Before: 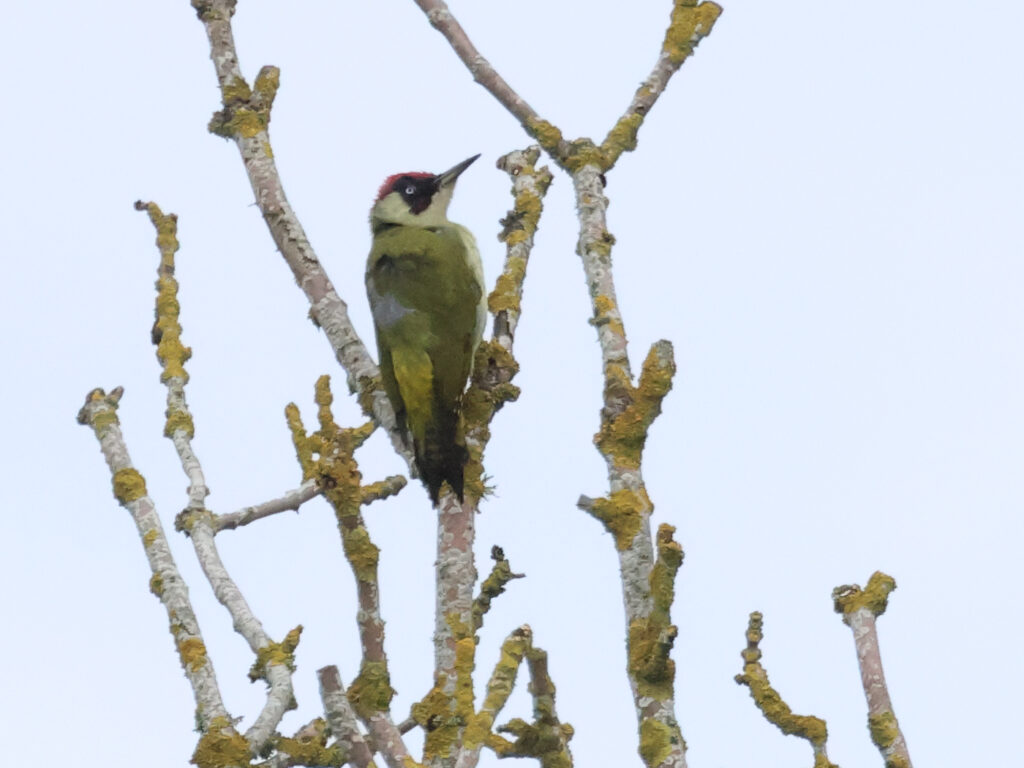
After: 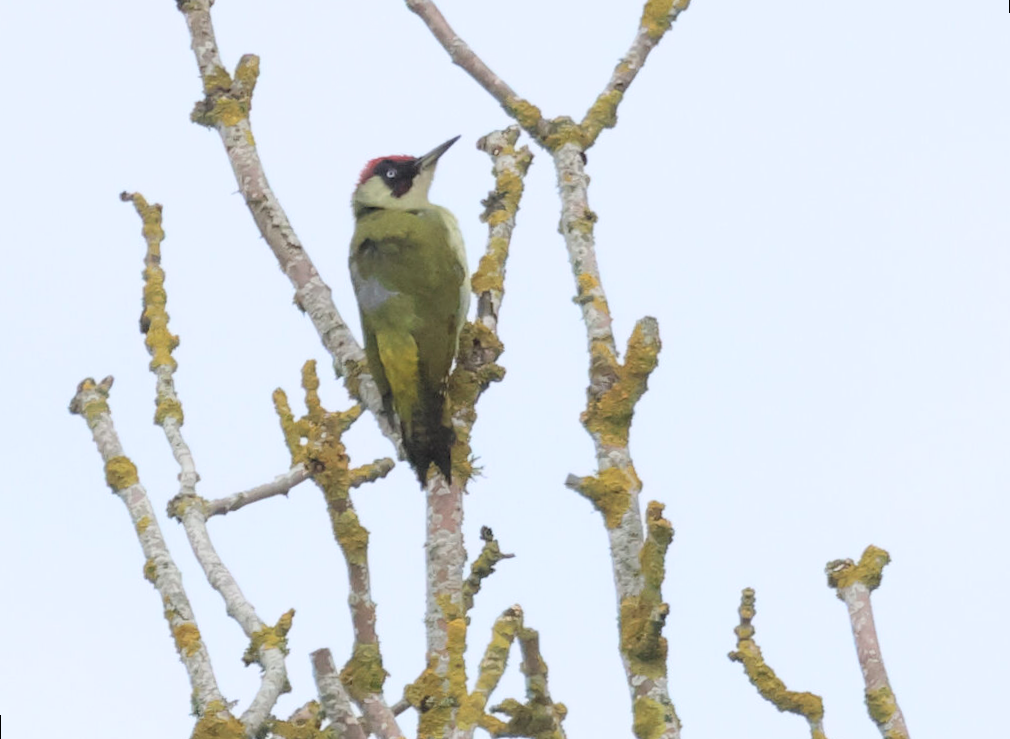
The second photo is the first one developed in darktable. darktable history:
contrast brightness saturation: brightness 0.13
rotate and perspective: rotation -1.32°, lens shift (horizontal) -0.031, crop left 0.015, crop right 0.985, crop top 0.047, crop bottom 0.982
